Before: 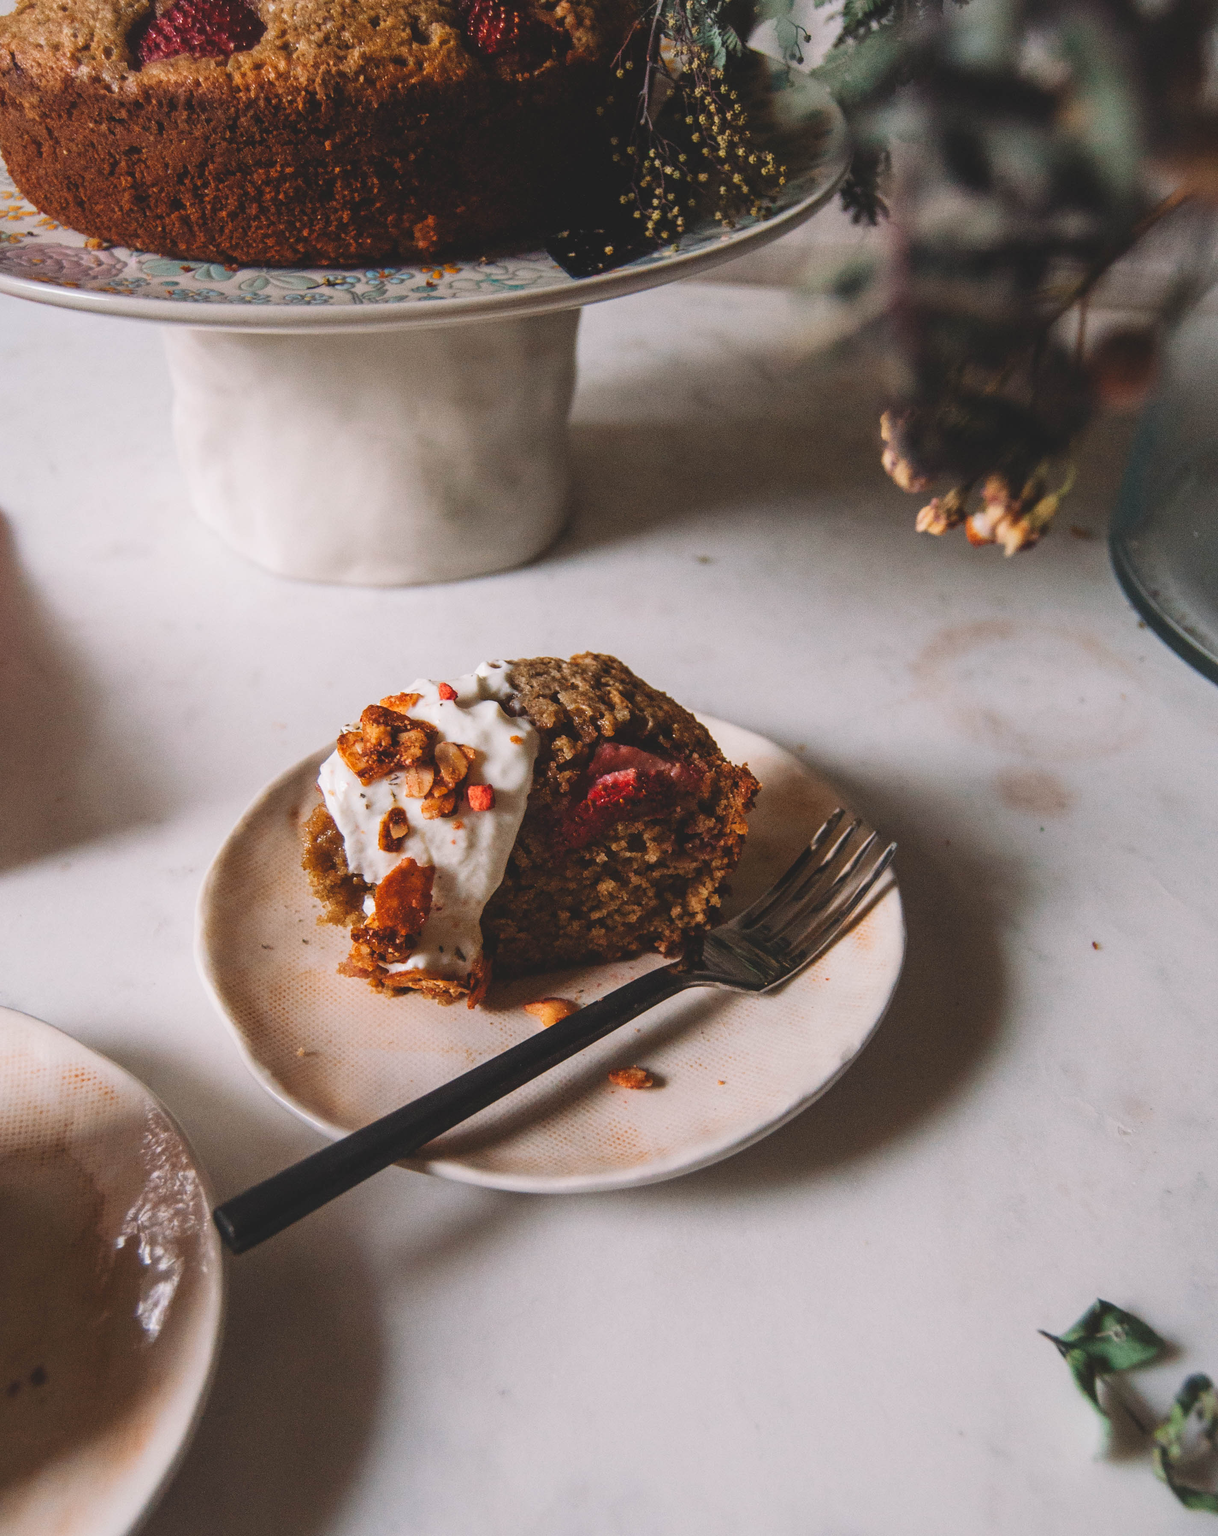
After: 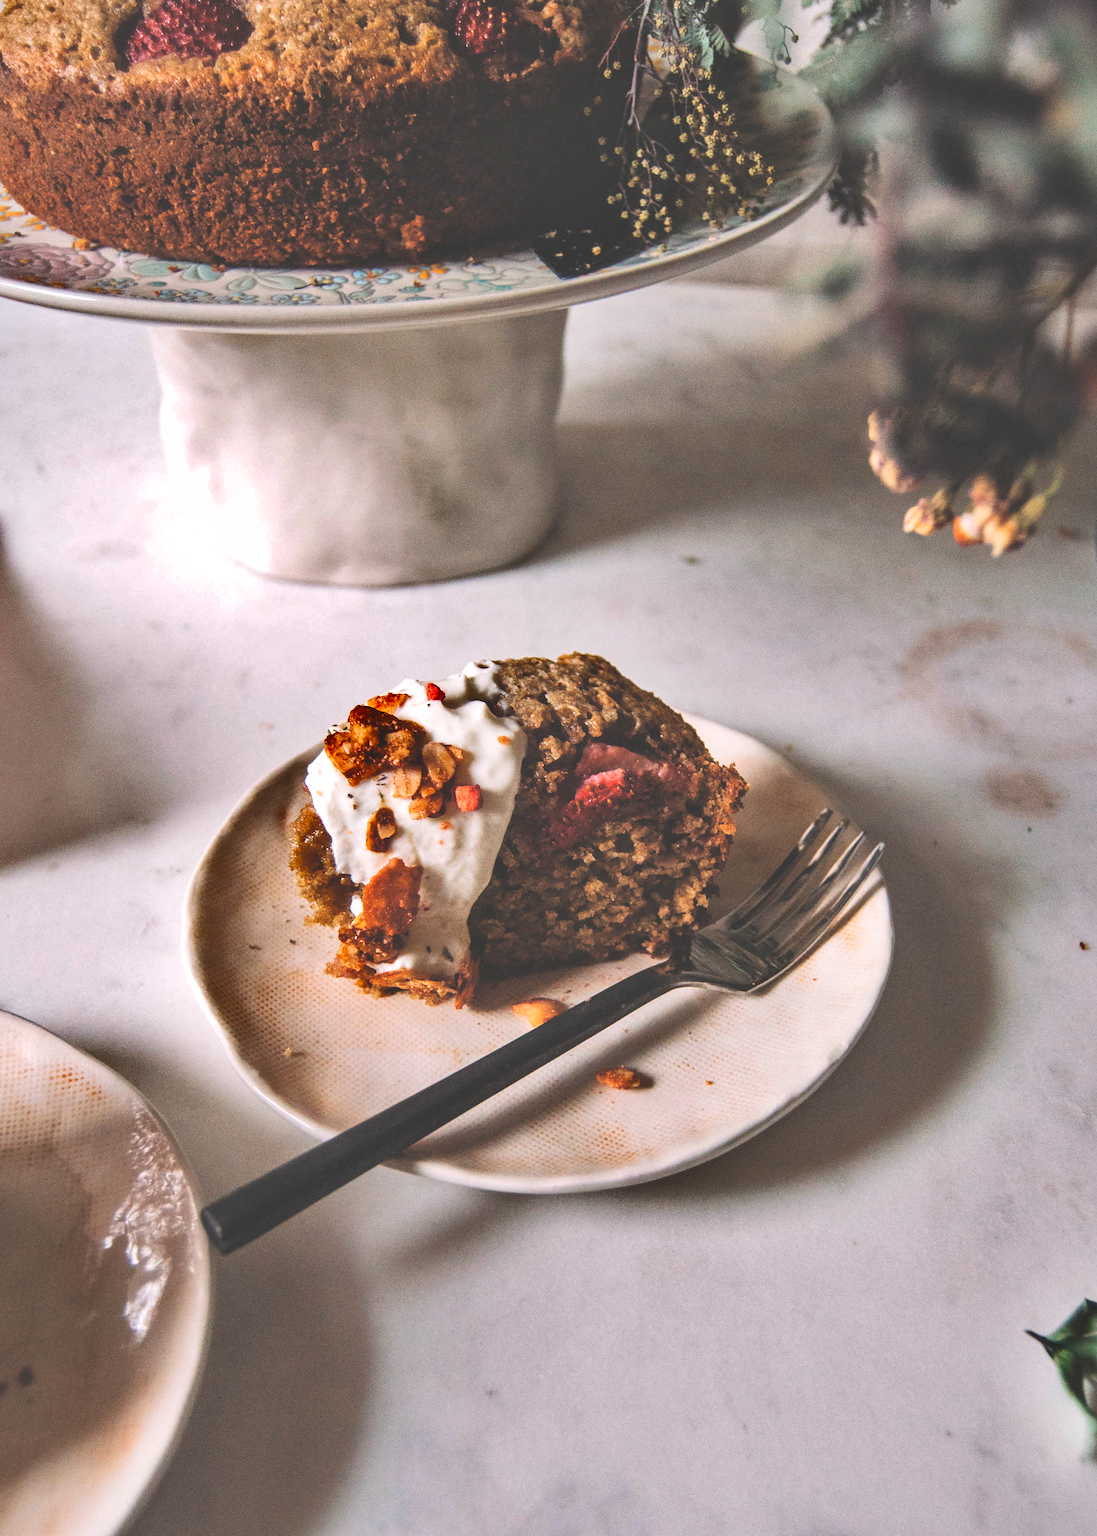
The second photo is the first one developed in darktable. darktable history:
tone equalizer: -8 EV -0.417 EV, -7 EV -0.389 EV, -6 EV -0.333 EV, -5 EV -0.222 EV, -3 EV 0.222 EV, -2 EV 0.333 EV, -1 EV 0.389 EV, +0 EV 0.417 EV, edges refinement/feathering 500, mask exposure compensation -1.57 EV, preserve details no
crop and rotate: left 1.088%, right 8.807%
shadows and highlights: radius 108.52, shadows 40.68, highlights -72.88, low approximation 0.01, soften with gaussian
contrast brightness saturation: brightness 0.28
